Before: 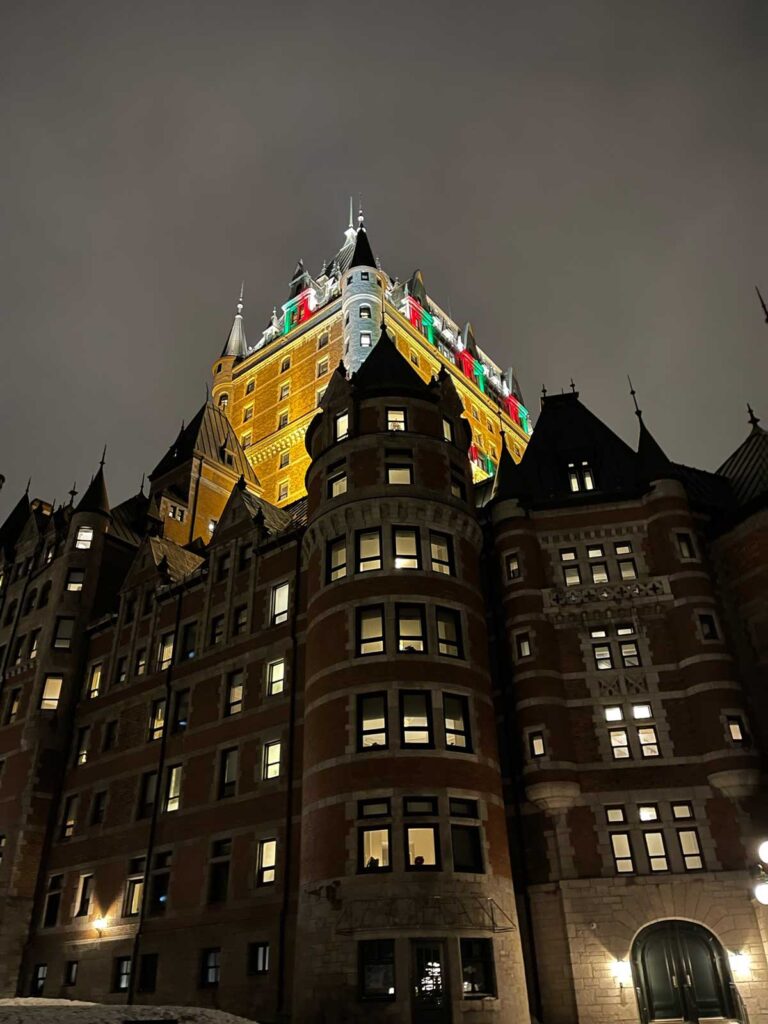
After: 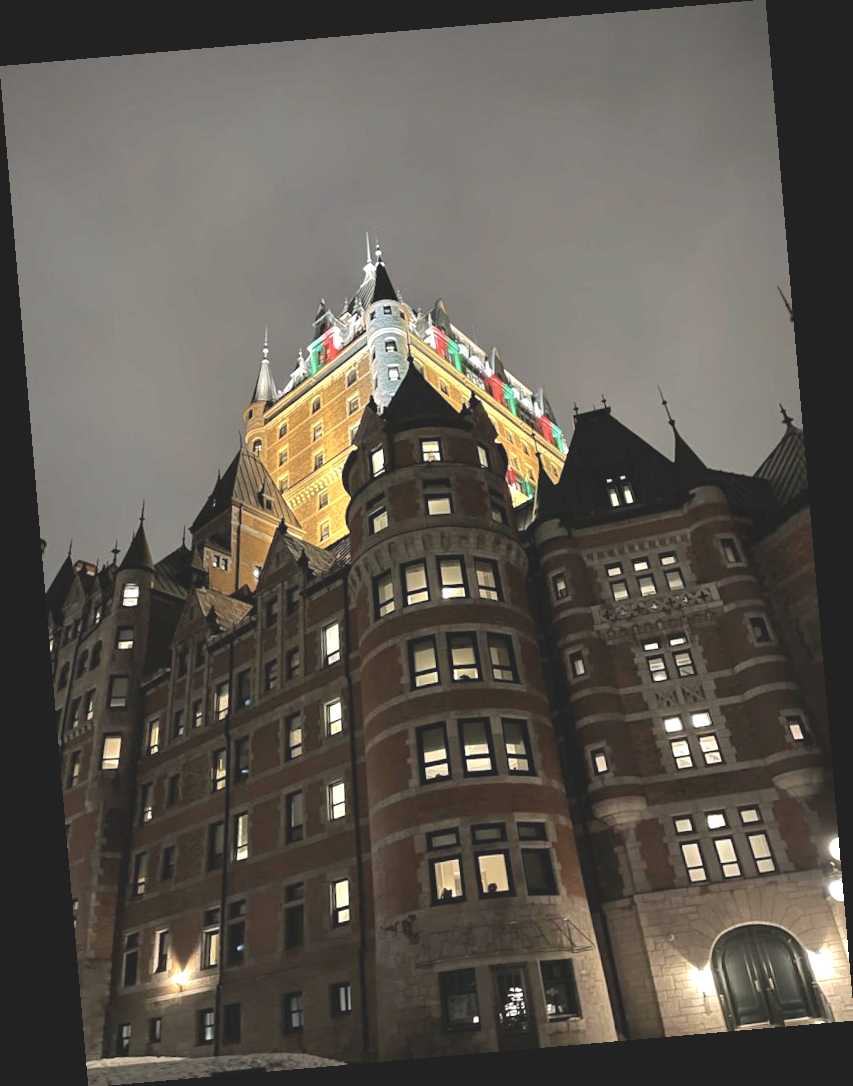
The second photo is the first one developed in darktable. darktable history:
rotate and perspective: rotation -4.98°, automatic cropping off
exposure: black level correction 0, exposure 1.2 EV, compensate highlight preservation false
contrast brightness saturation: contrast -0.26, saturation -0.43
